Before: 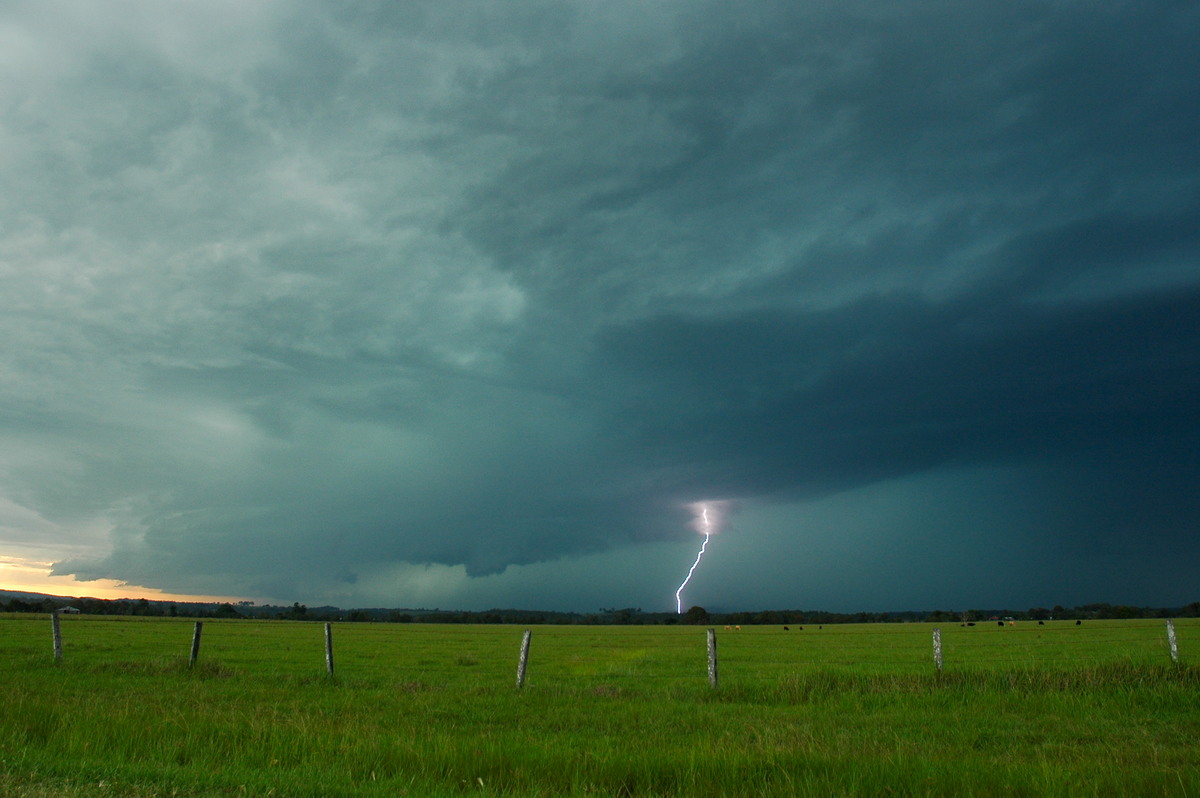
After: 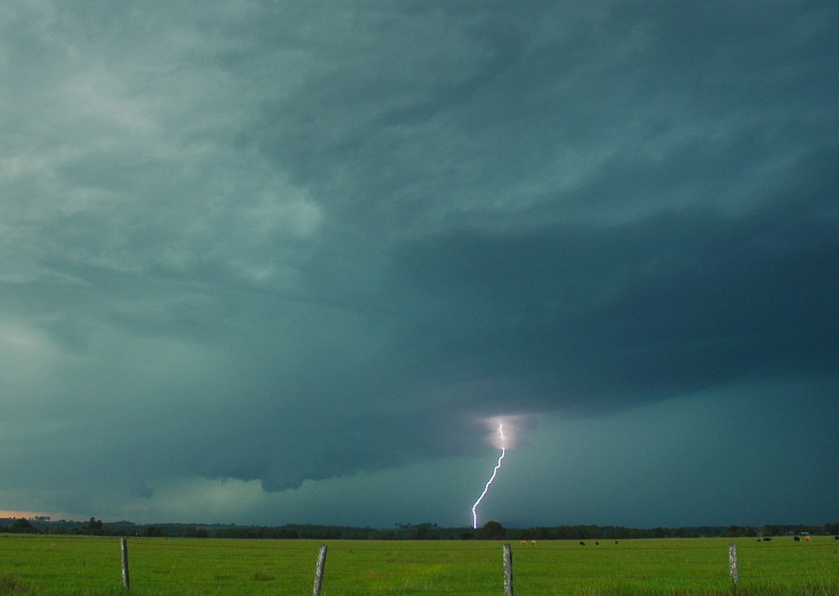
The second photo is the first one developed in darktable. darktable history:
contrast brightness saturation: contrast -0.11
crop and rotate: left 17.046%, top 10.659%, right 12.989%, bottom 14.553%
